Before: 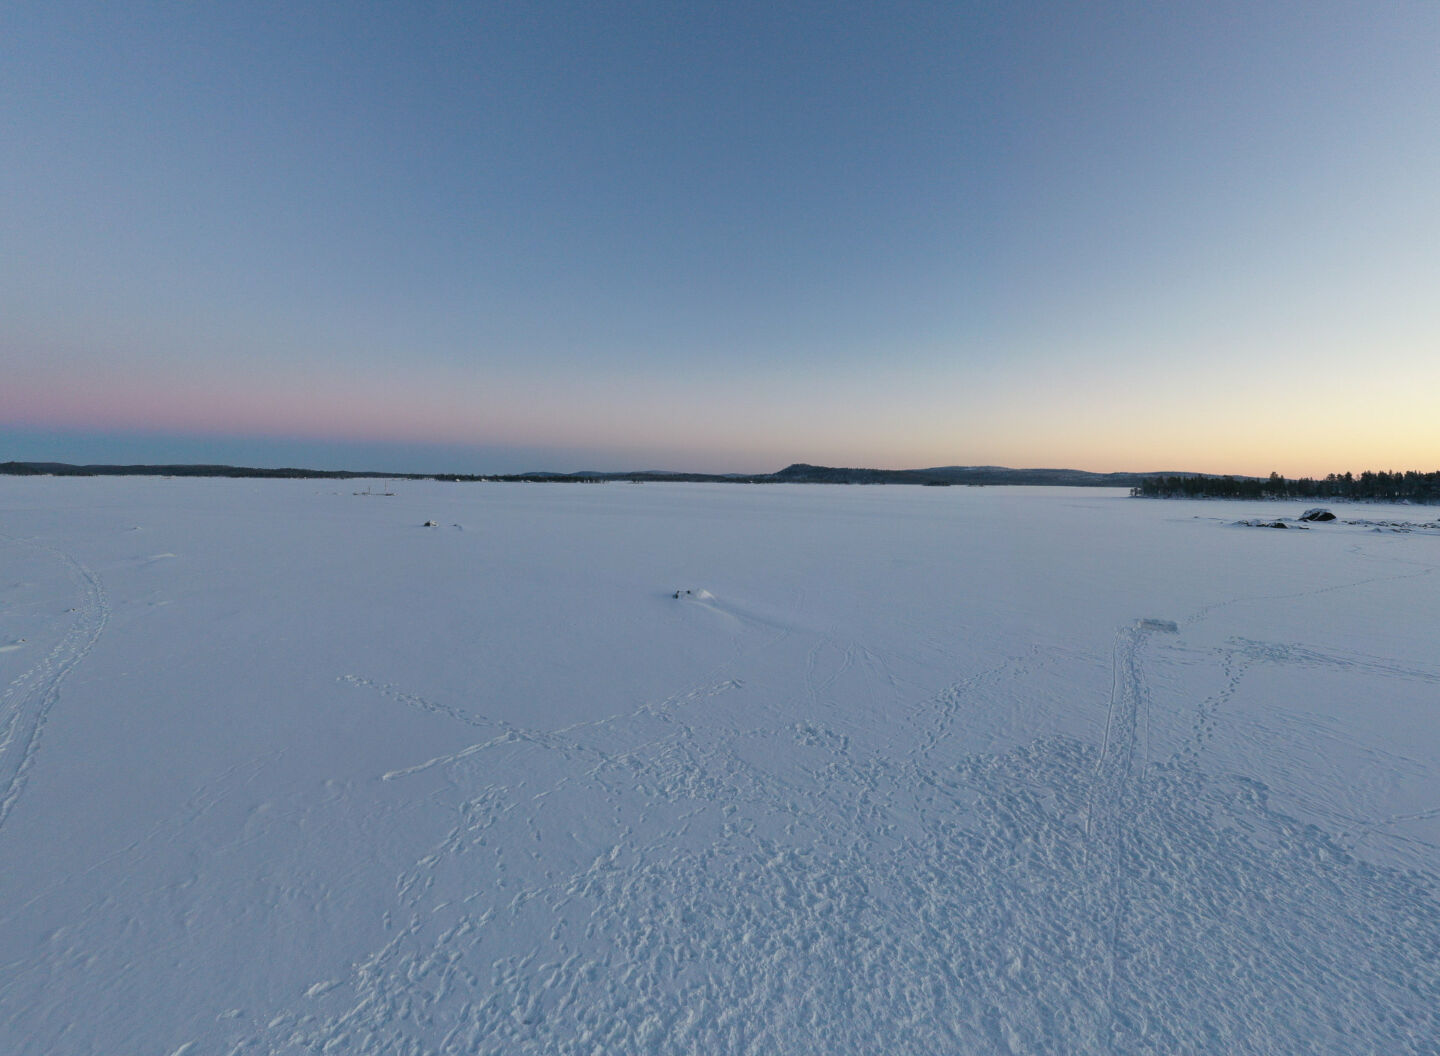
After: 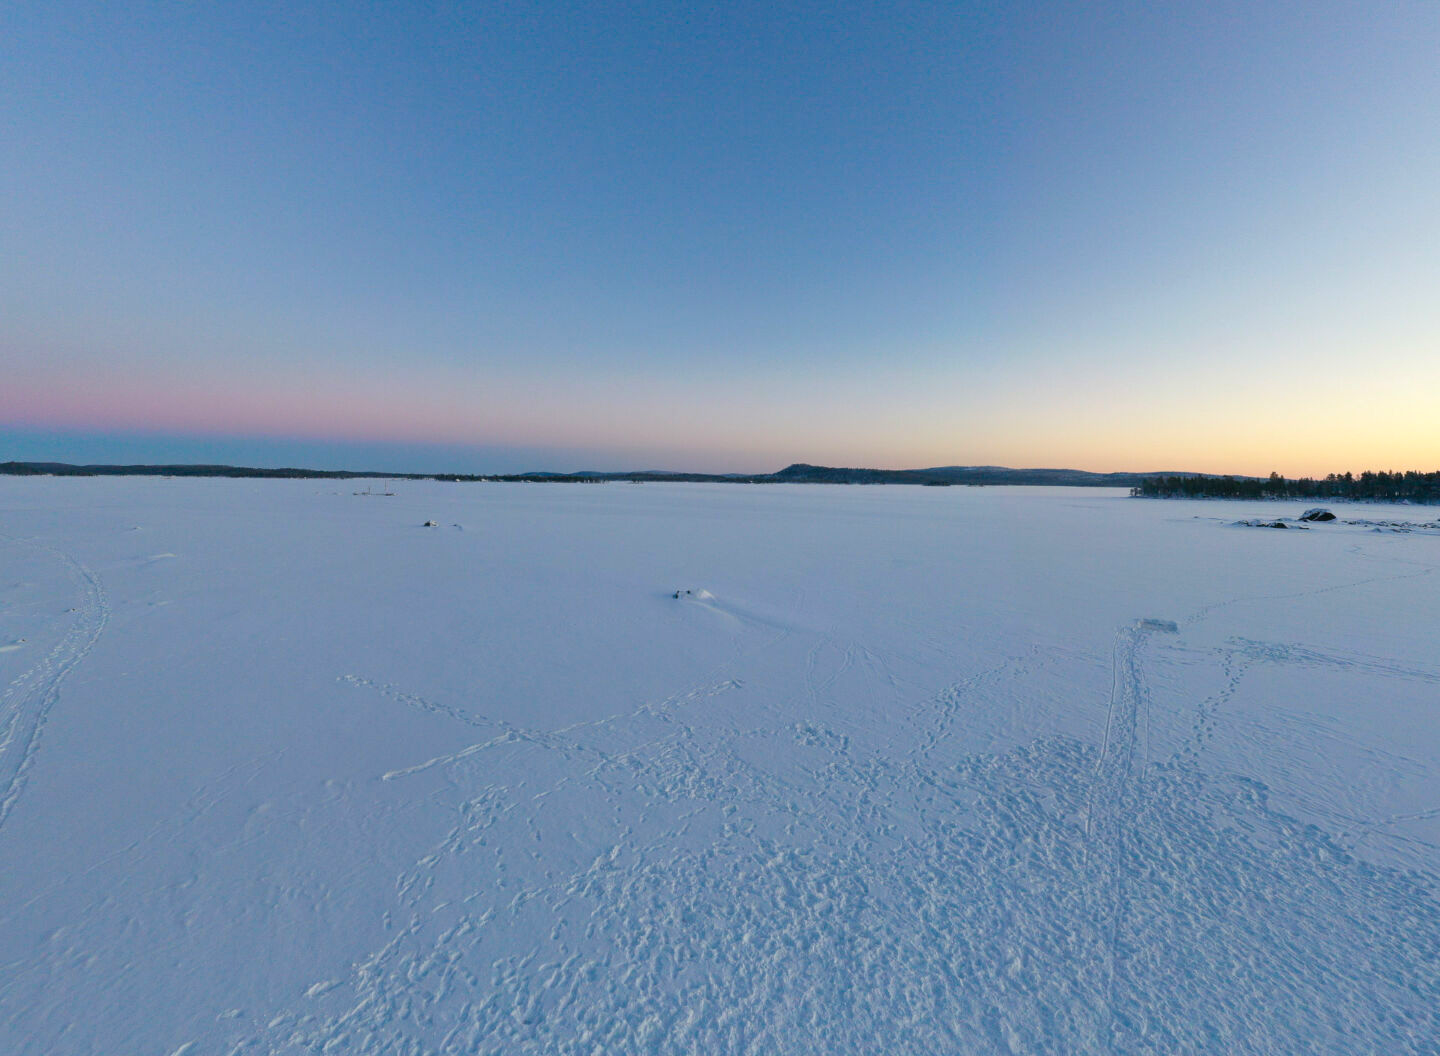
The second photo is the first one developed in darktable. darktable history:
color balance rgb: perceptual saturation grading › global saturation 20%, perceptual saturation grading › highlights 2.68%, perceptual saturation grading › shadows 50%
exposure: exposure 0.161 EV, compensate highlight preservation false
